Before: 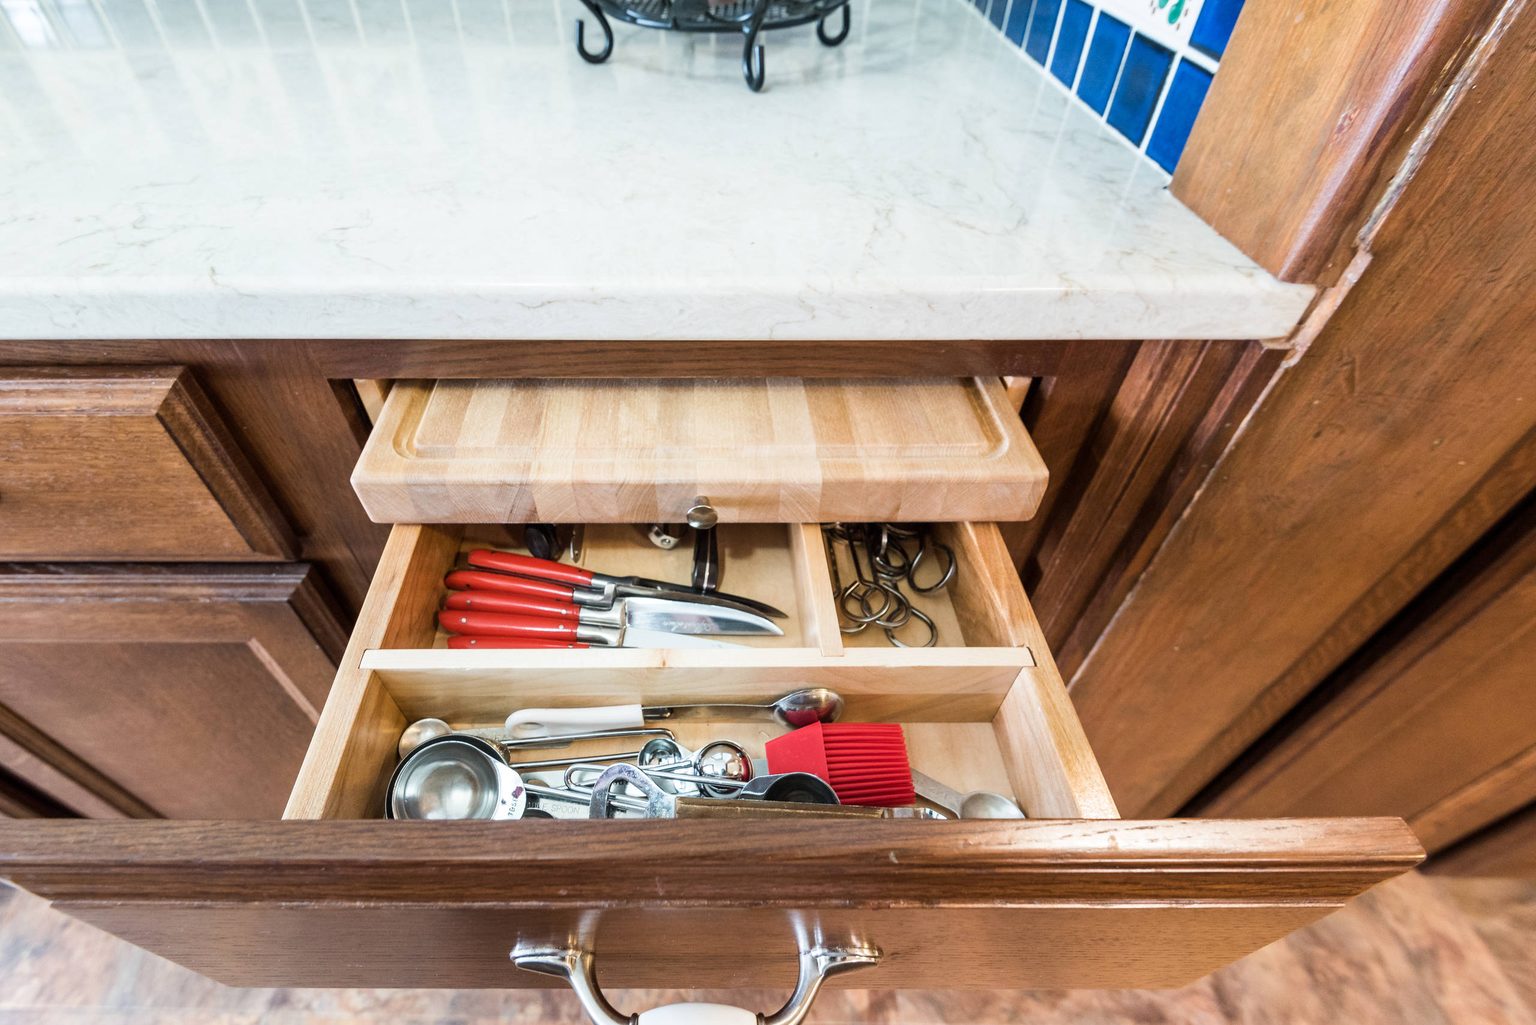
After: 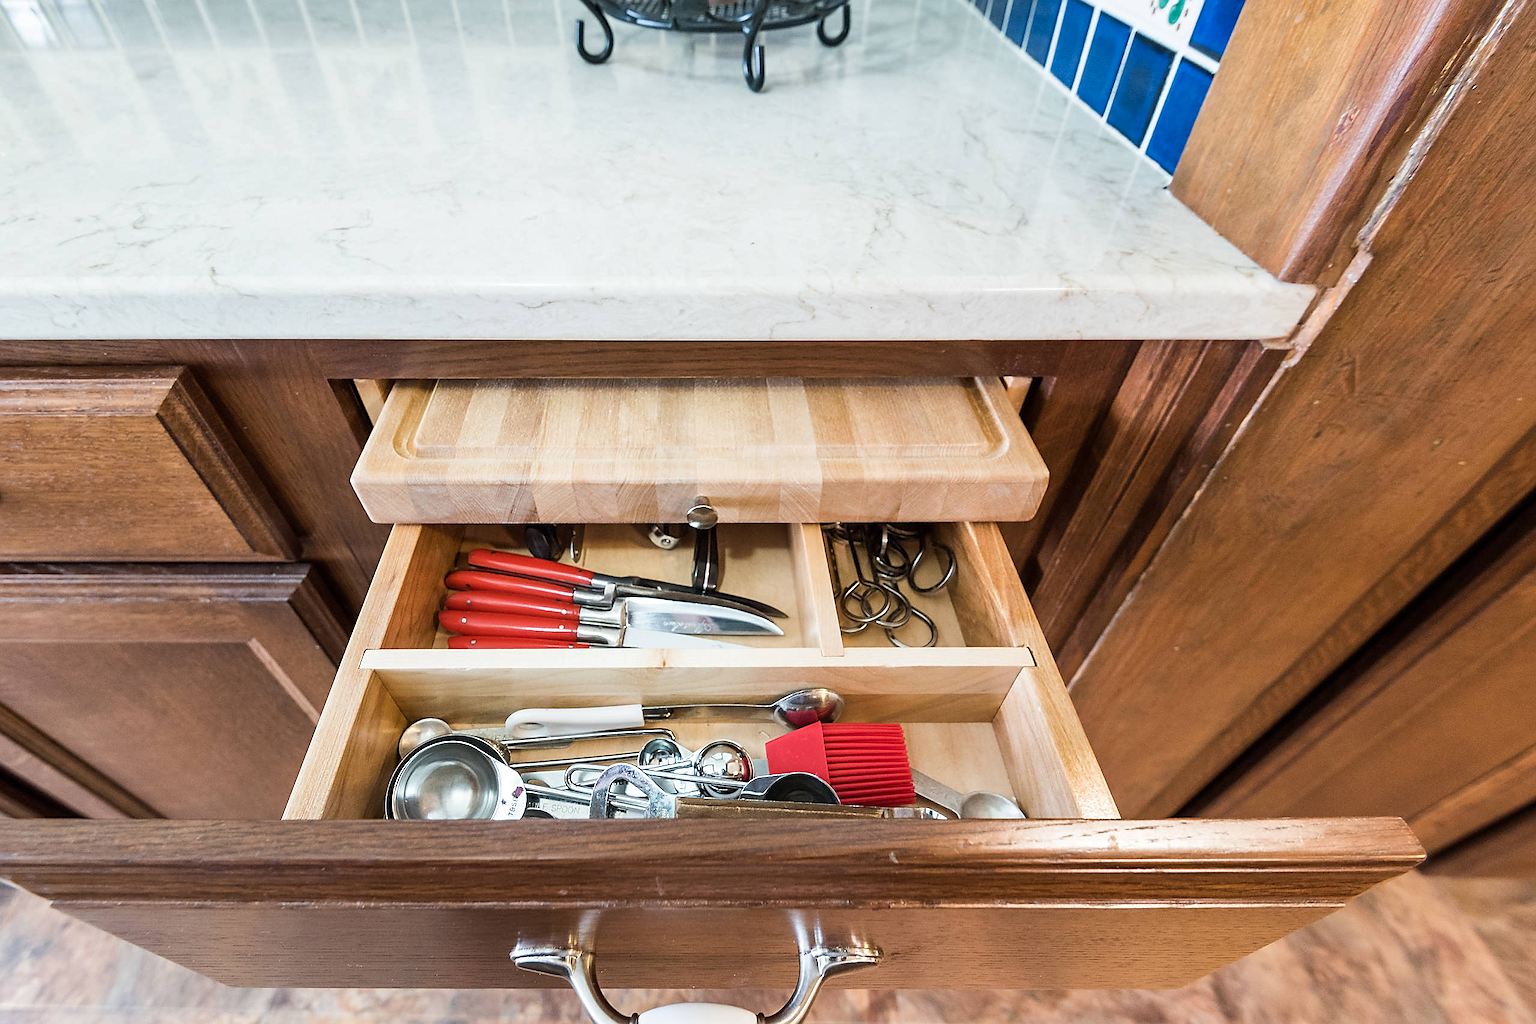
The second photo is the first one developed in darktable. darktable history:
sharpen: radius 1.383, amount 1.247, threshold 0.731
shadows and highlights: shadows 34.86, highlights -35.11, shadows color adjustment 99.17%, highlights color adjustment 0.254%, soften with gaussian
